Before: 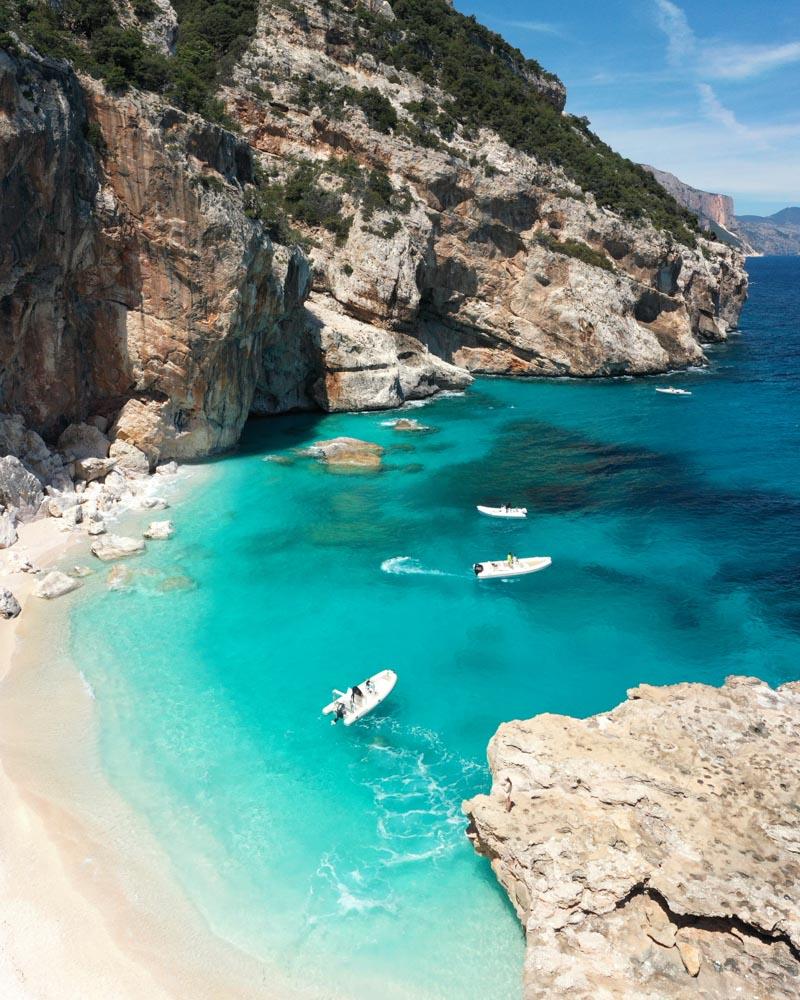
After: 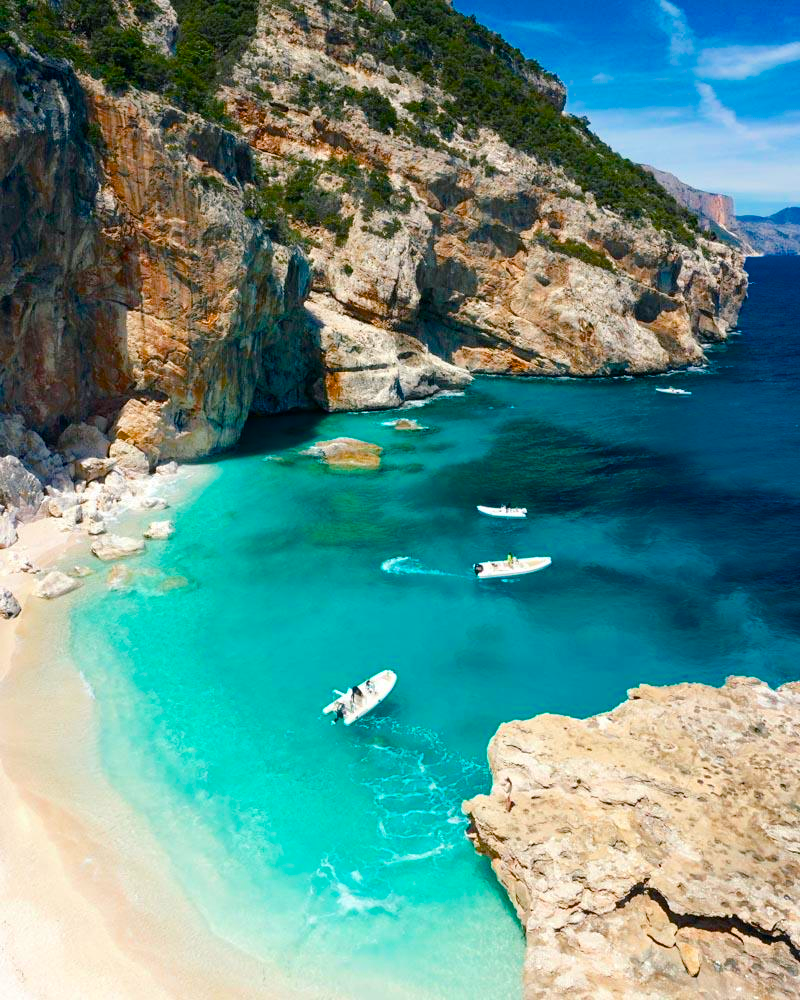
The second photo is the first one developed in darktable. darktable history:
color balance rgb: shadows lift › chroma 2.001%, shadows lift › hue 214.68°, linear chroma grading › global chroma 24.473%, perceptual saturation grading › global saturation 34.679%, perceptual saturation grading › highlights -25.212%, perceptual saturation grading › shadows 24.478%, perceptual brilliance grading › mid-tones 10.251%, perceptual brilliance grading › shadows 15.751%, global vibrance 15.871%, saturation formula JzAzBz (2021)
